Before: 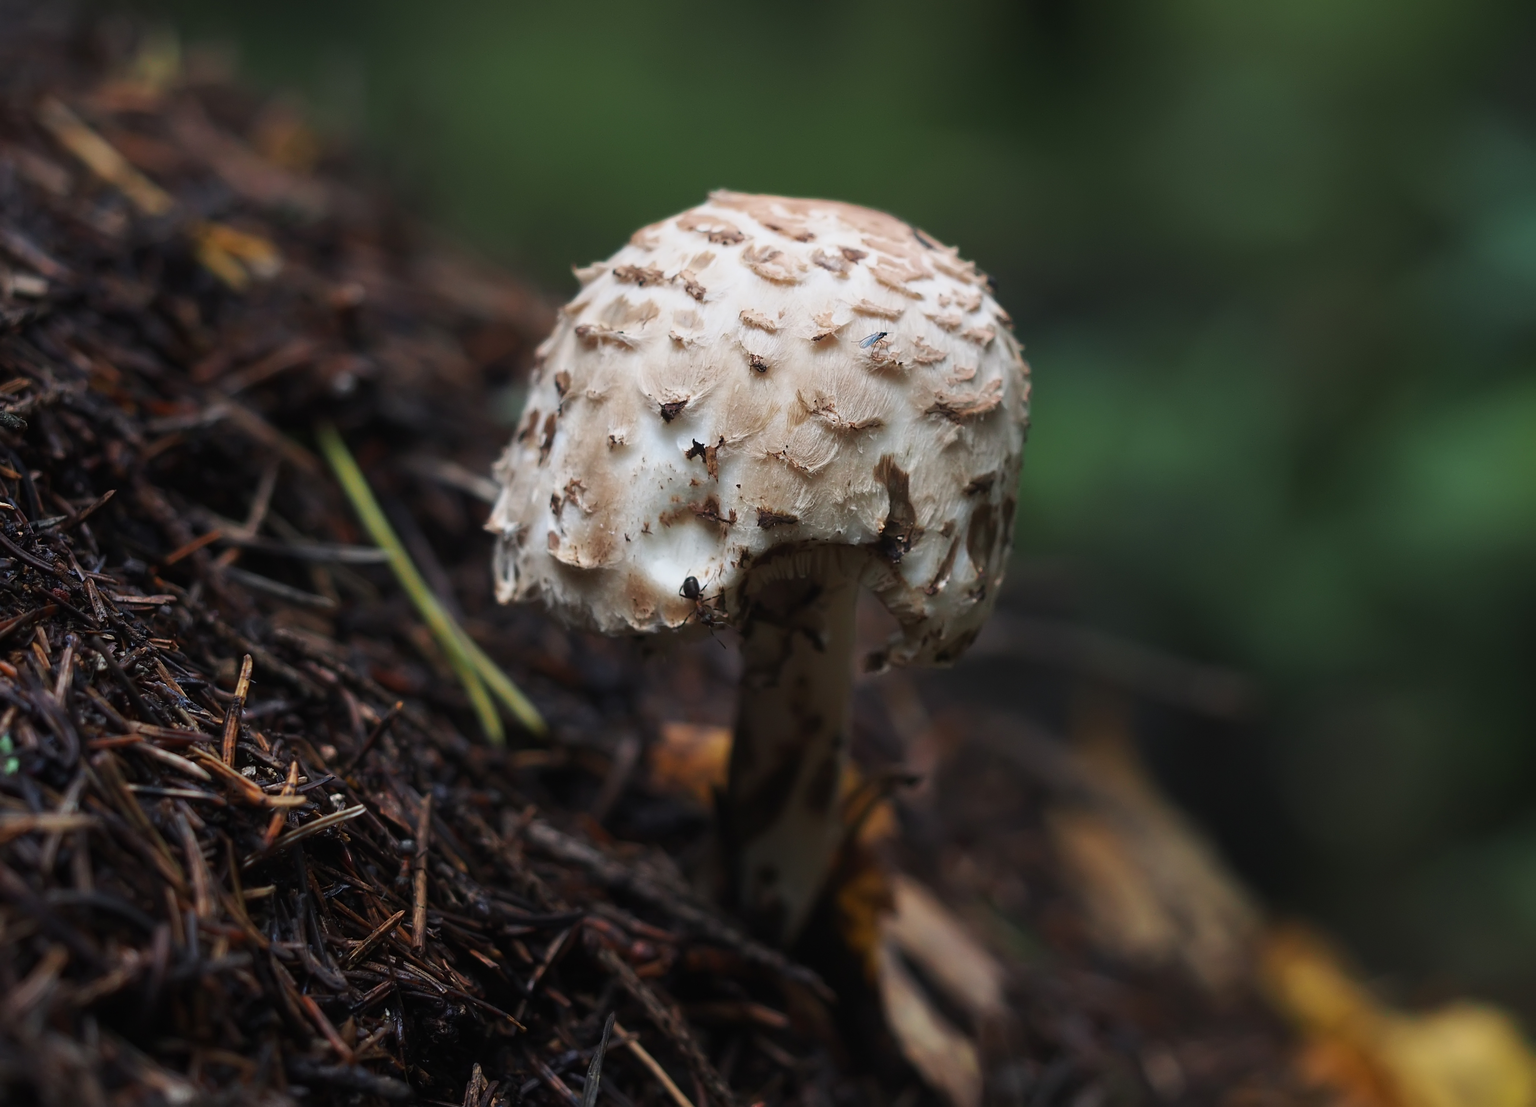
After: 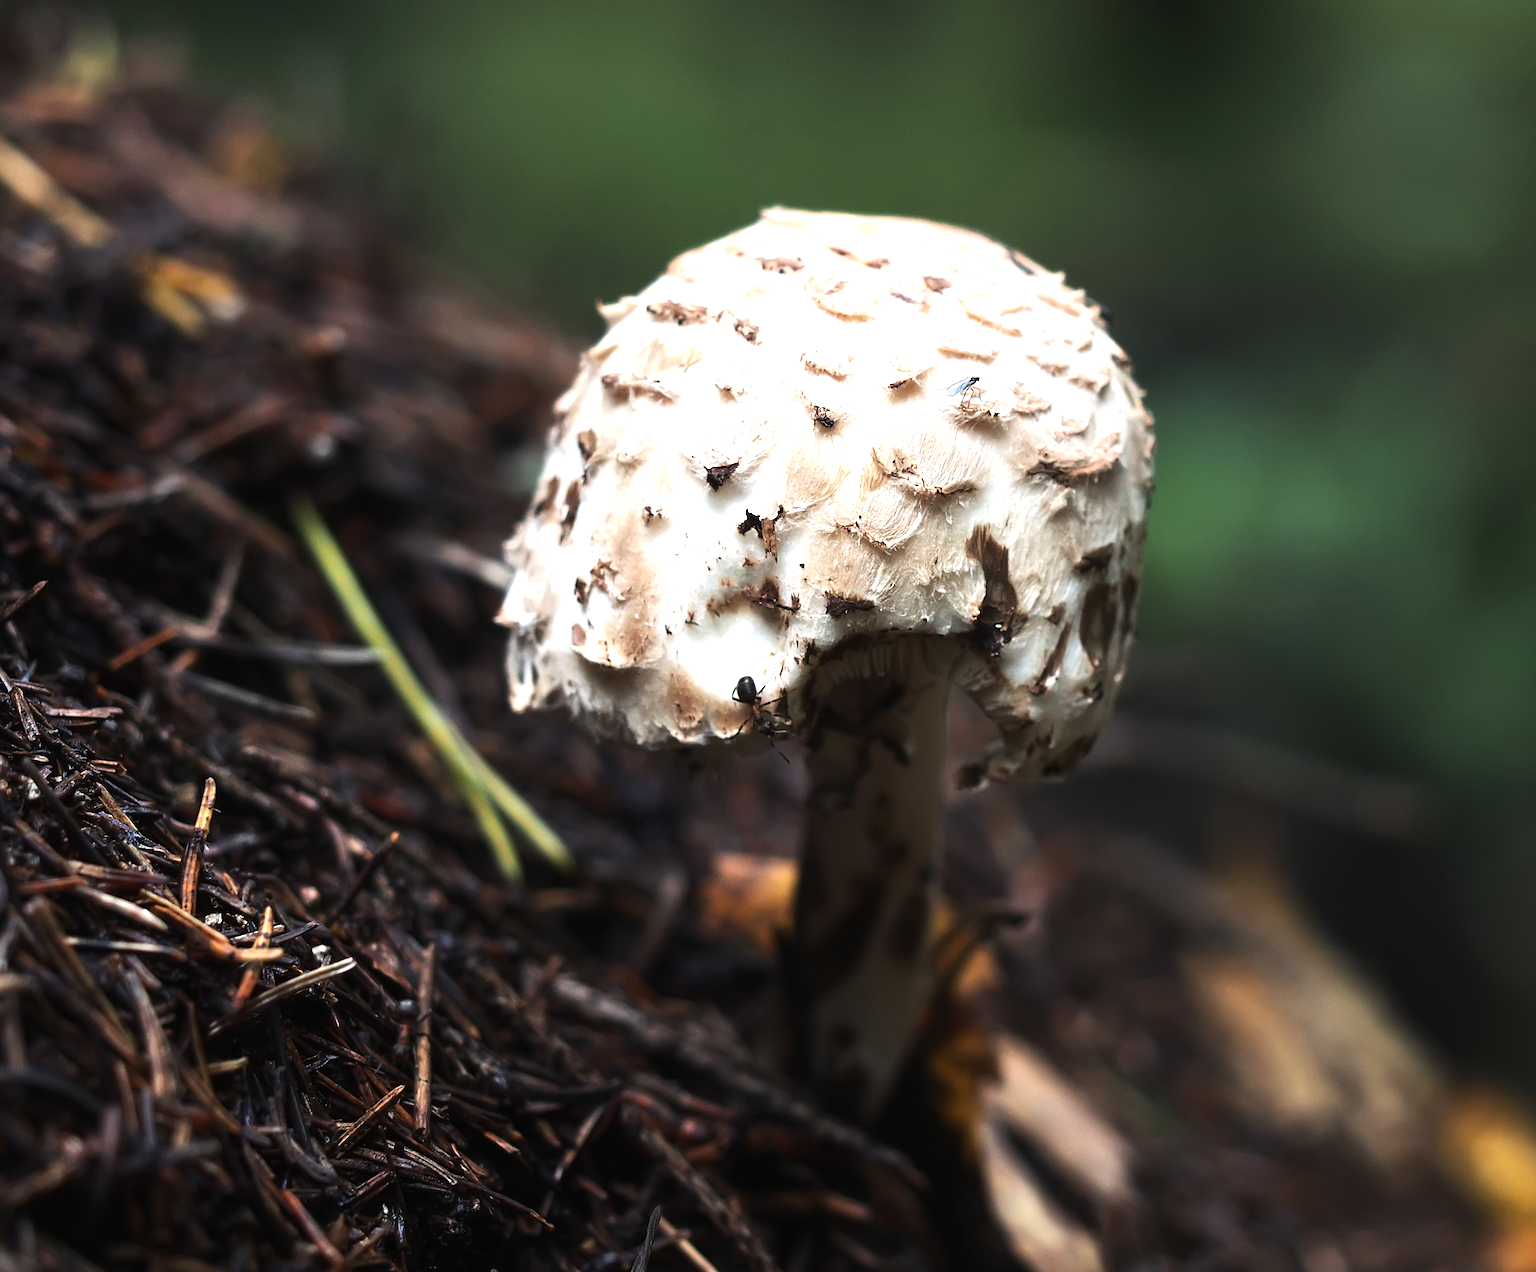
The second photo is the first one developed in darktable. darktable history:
crop and rotate: angle 0.78°, left 4.096%, top 0.912%, right 11.814%, bottom 2.413%
exposure: black level correction 0, exposure 0.693 EV, compensate highlight preservation false
sharpen: amount 0.2
tone equalizer: -8 EV -0.766 EV, -7 EV -0.701 EV, -6 EV -0.597 EV, -5 EV -0.382 EV, -3 EV 0.398 EV, -2 EV 0.6 EV, -1 EV 0.674 EV, +0 EV 0.72 EV, edges refinement/feathering 500, mask exposure compensation -1.57 EV, preserve details no
